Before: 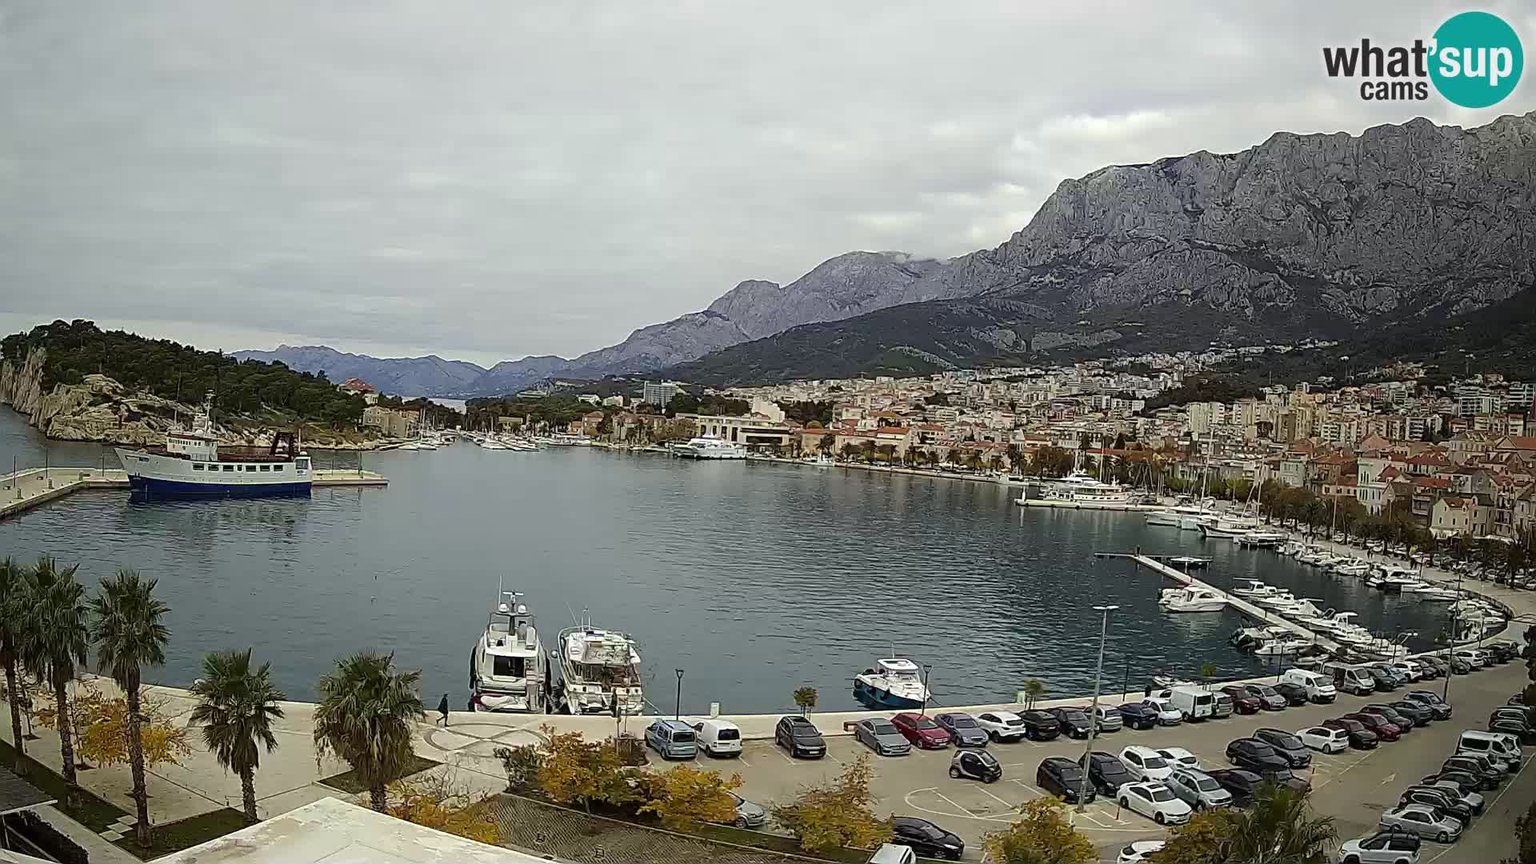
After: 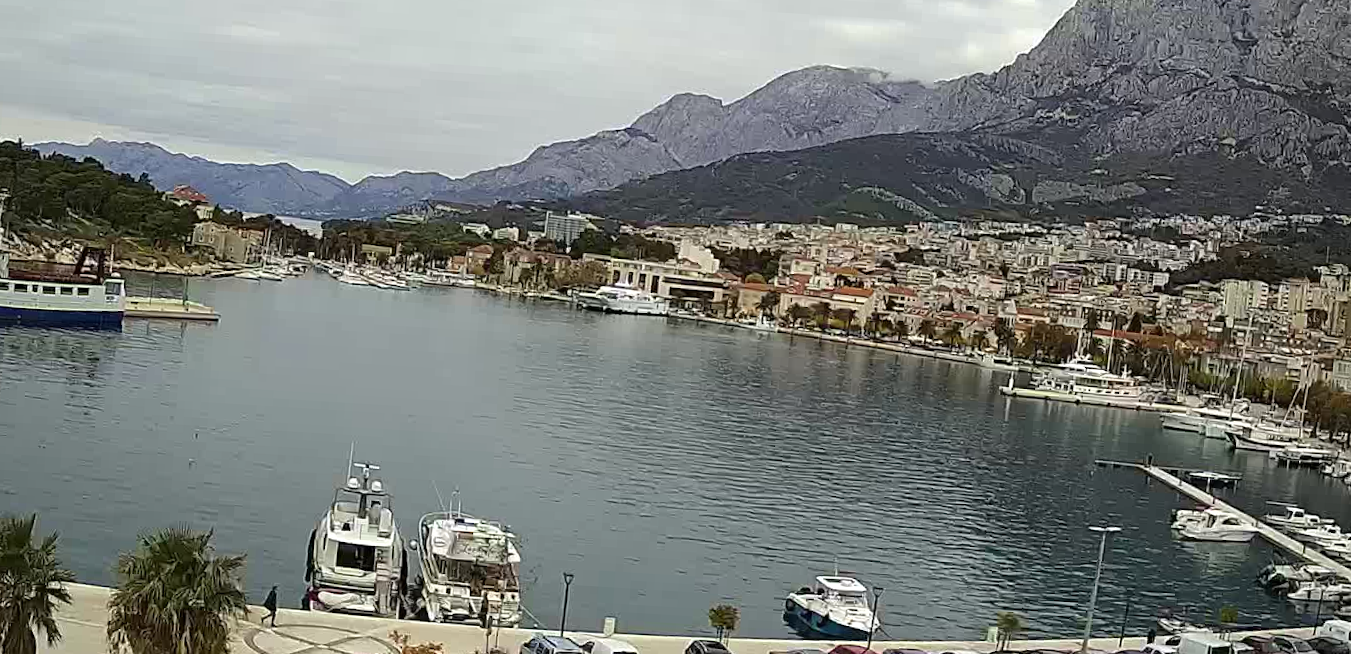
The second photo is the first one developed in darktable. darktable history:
exposure: exposure 0.127 EV, compensate highlight preservation false
crop and rotate: angle -3.51°, left 9.826%, top 20.984%, right 12.235%, bottom 11.932%
